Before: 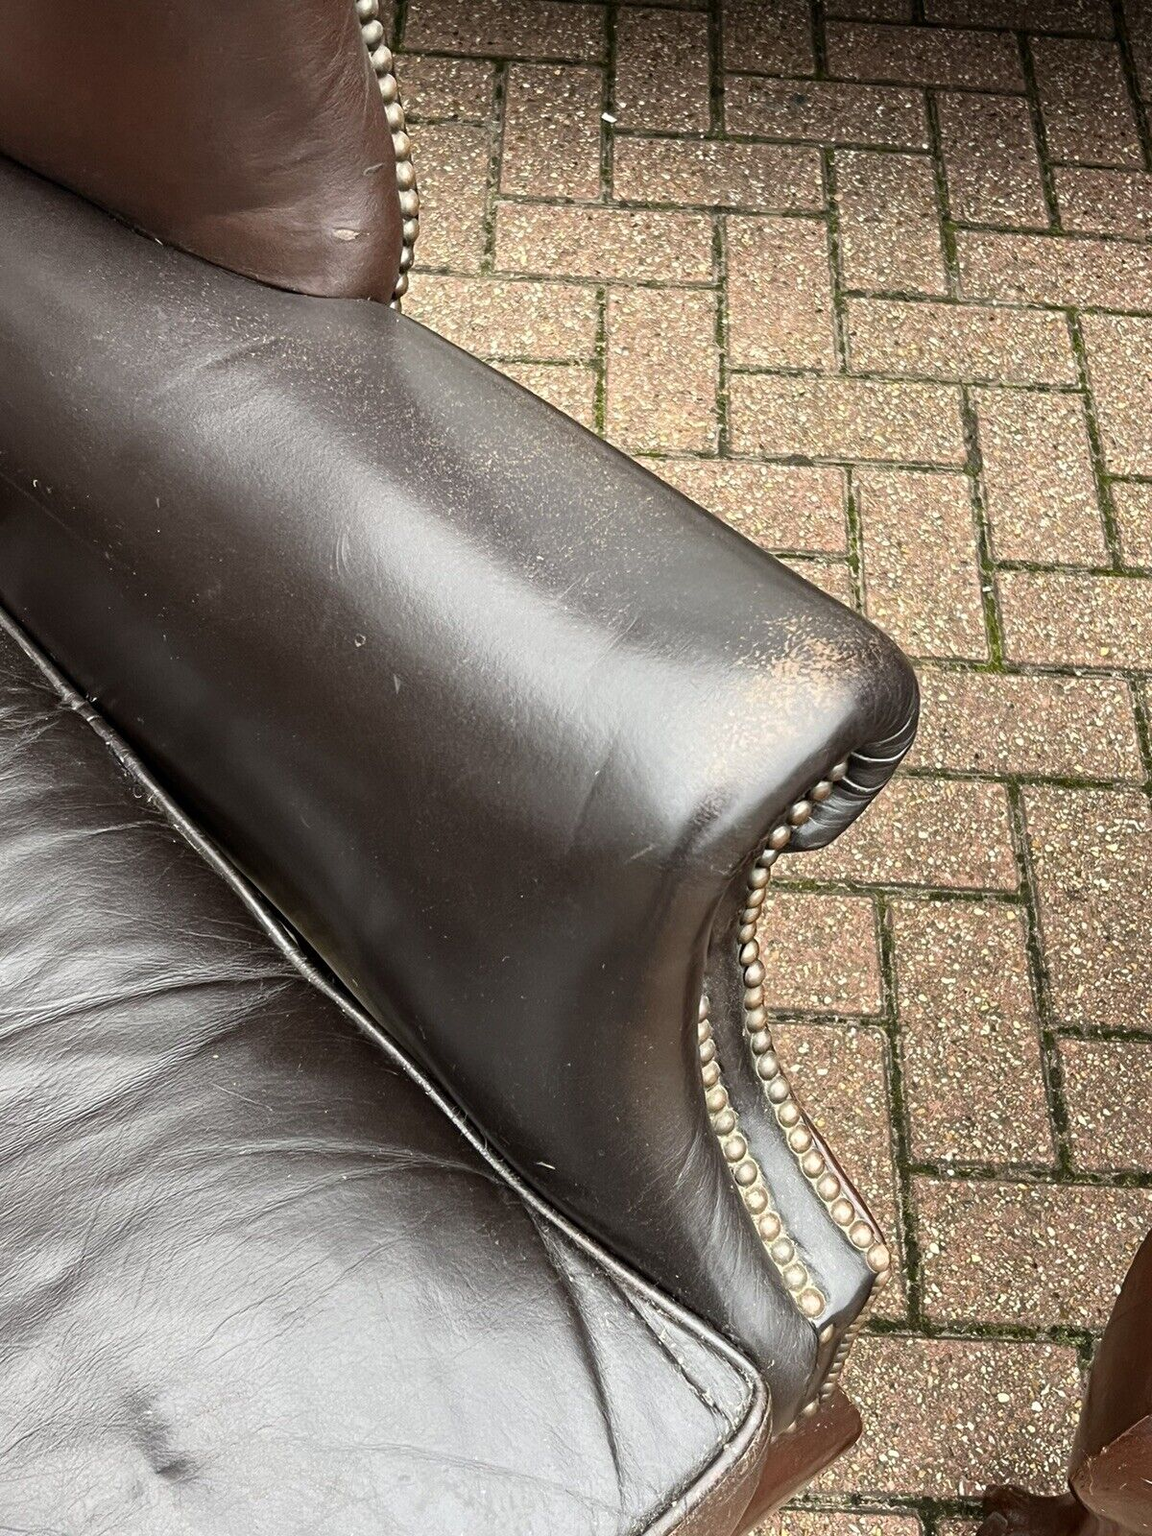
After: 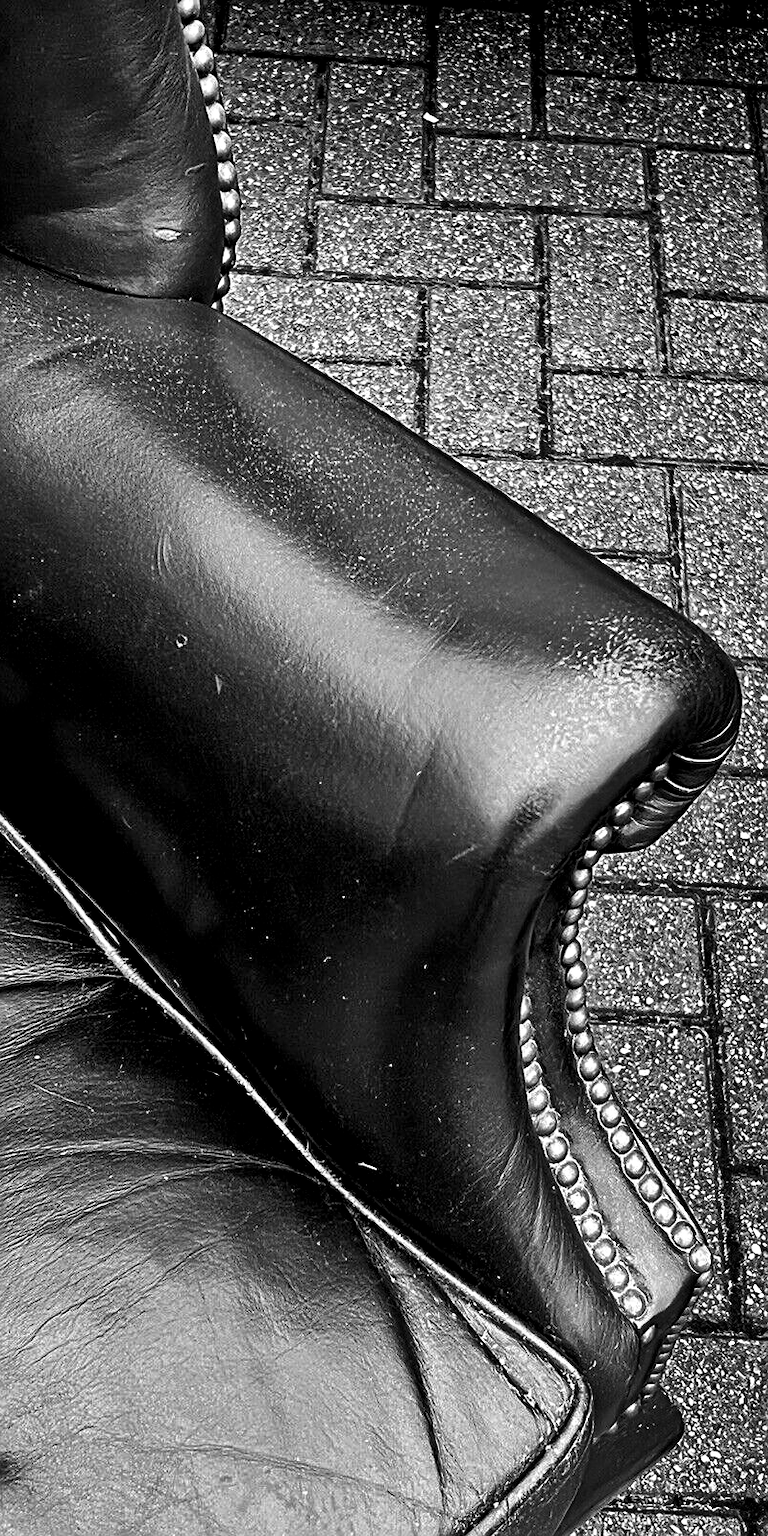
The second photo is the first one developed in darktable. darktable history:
tone equalizer: -7 EV 0.15 EV, -6 EV 0.6 EV, -5 EV 1.15 EV, -4 EV 1.33 EV, -3 EV 1.15 EV, -2 EV 0.6 EV, -1 EV 0.15 EV, mask exposure compensation -0.5 EV
levels: mode automatic, black 8.58%, gray 59.42%, levels [0, 0.445, 1]
crop and rotate: left 15.546%, right 17.787%
contrast brightness saturation: saturation -1
sharpen: on, module defaults
shadows and highlights: low approximation 0.01, soften with gaussian
